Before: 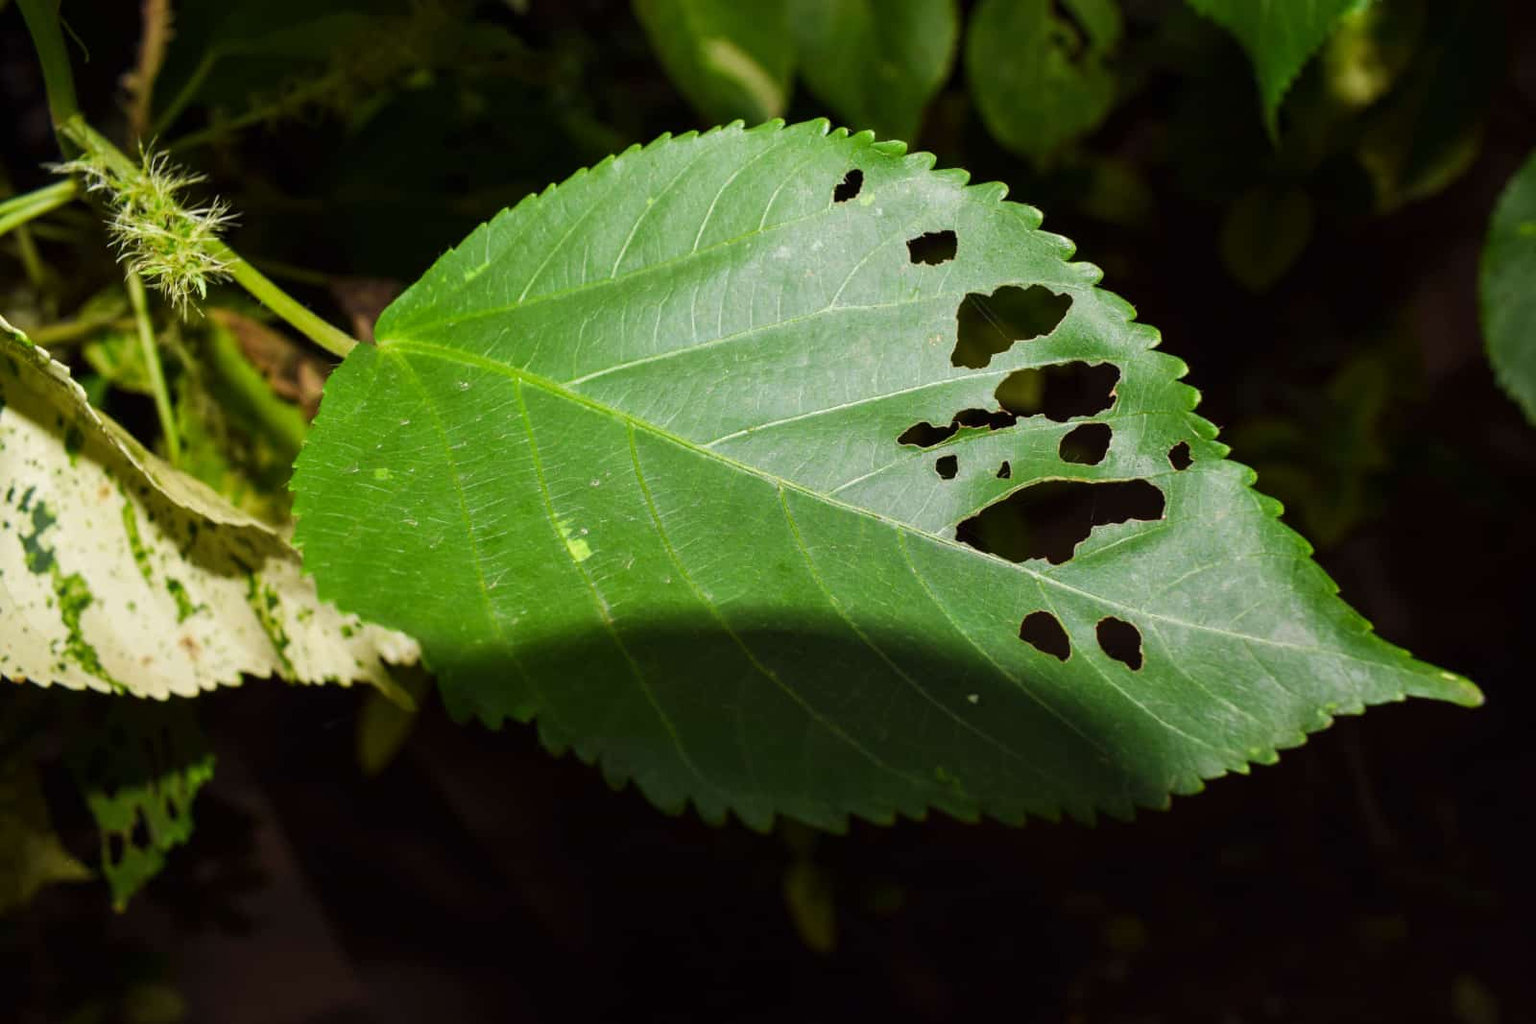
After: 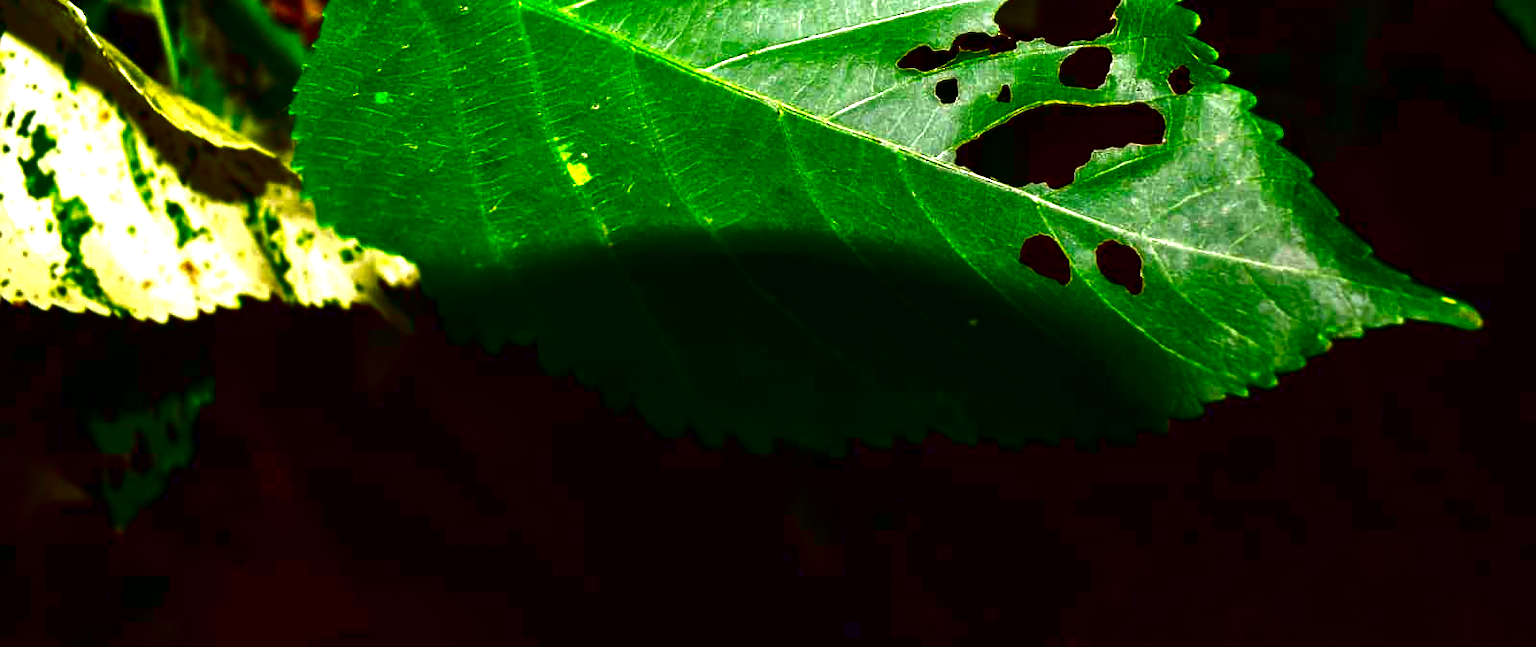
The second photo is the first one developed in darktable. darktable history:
crop and rotate: top 36.799%
contrast brightness saturation: brightness -0.997, saturation 0.999
exposure: black level correction 0, exposure 0.857 EV, compensate highlight preservation false
tone equalizer: on, module defaults
